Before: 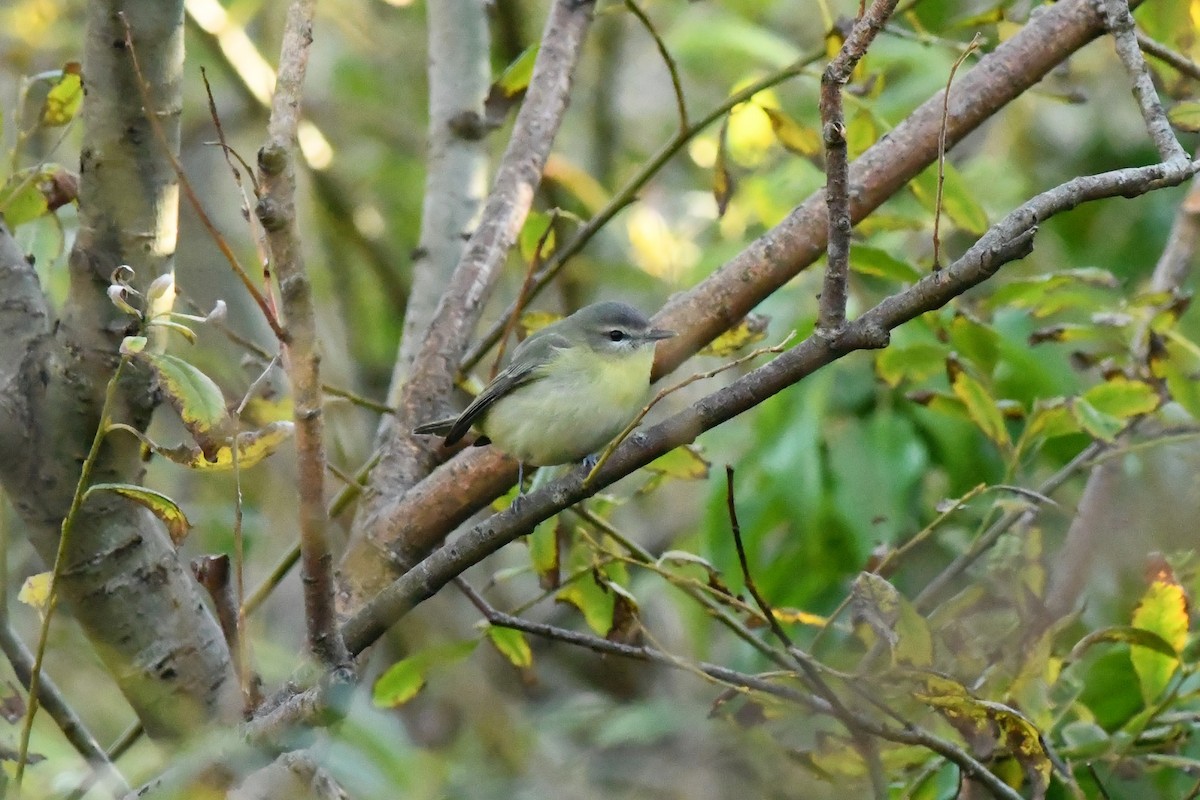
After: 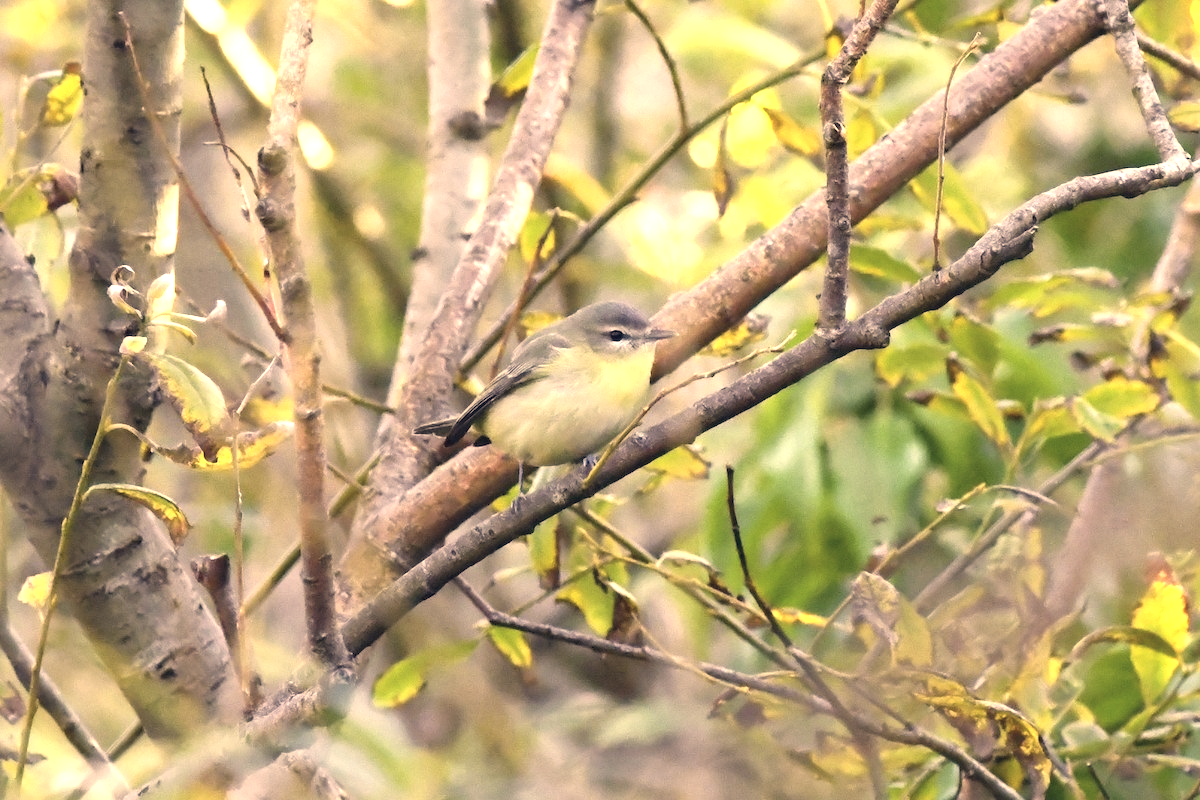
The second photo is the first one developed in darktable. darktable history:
exposure: black level correction 0, exposure 1.001 EV, compensate highlight preservation false
color correction: highlights a* 20.18, highlights b* 27.97, shadows a* 3.45, shadows b* -17.5, saturation 0.722
